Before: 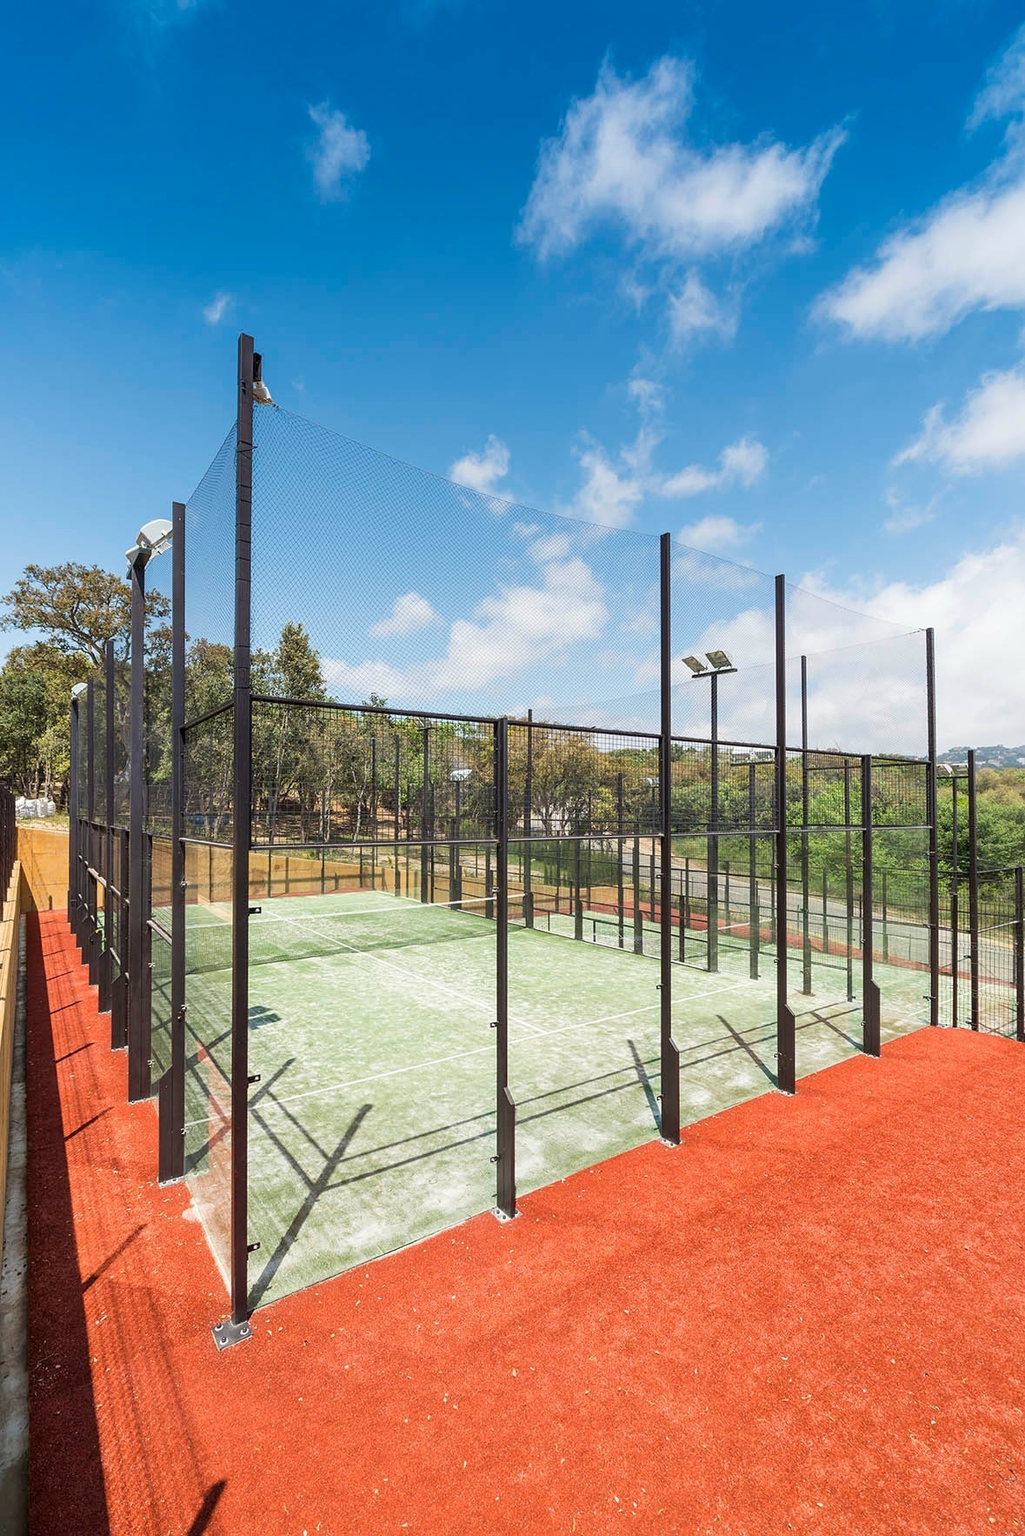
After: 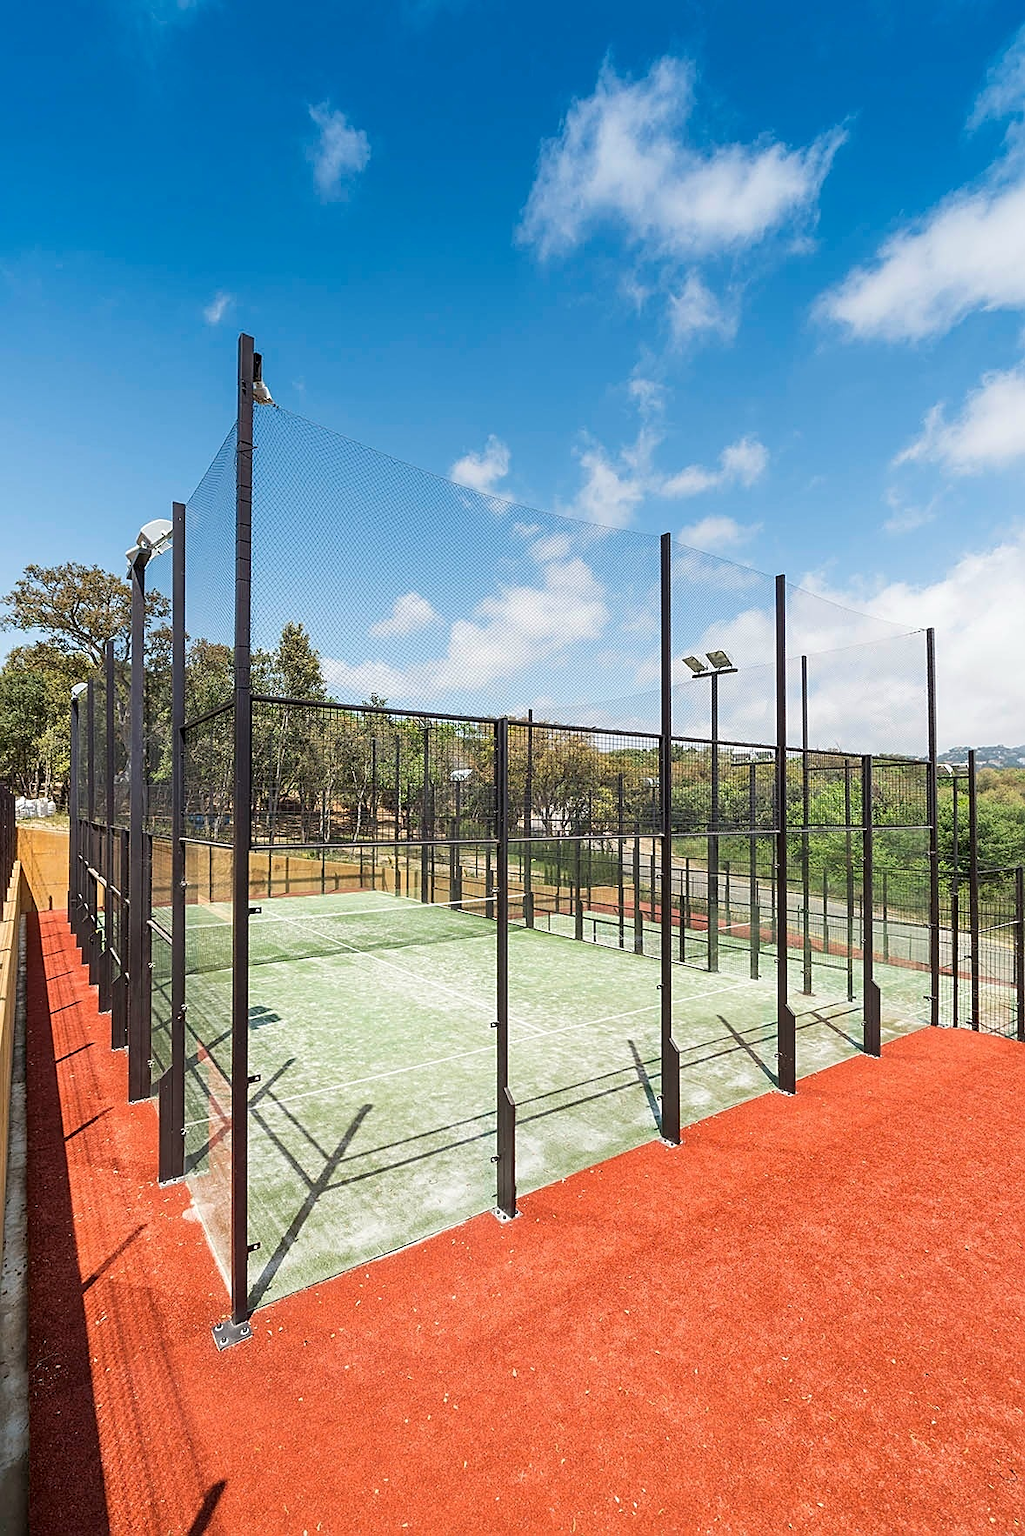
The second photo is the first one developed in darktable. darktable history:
sharpen: amount 0.491
